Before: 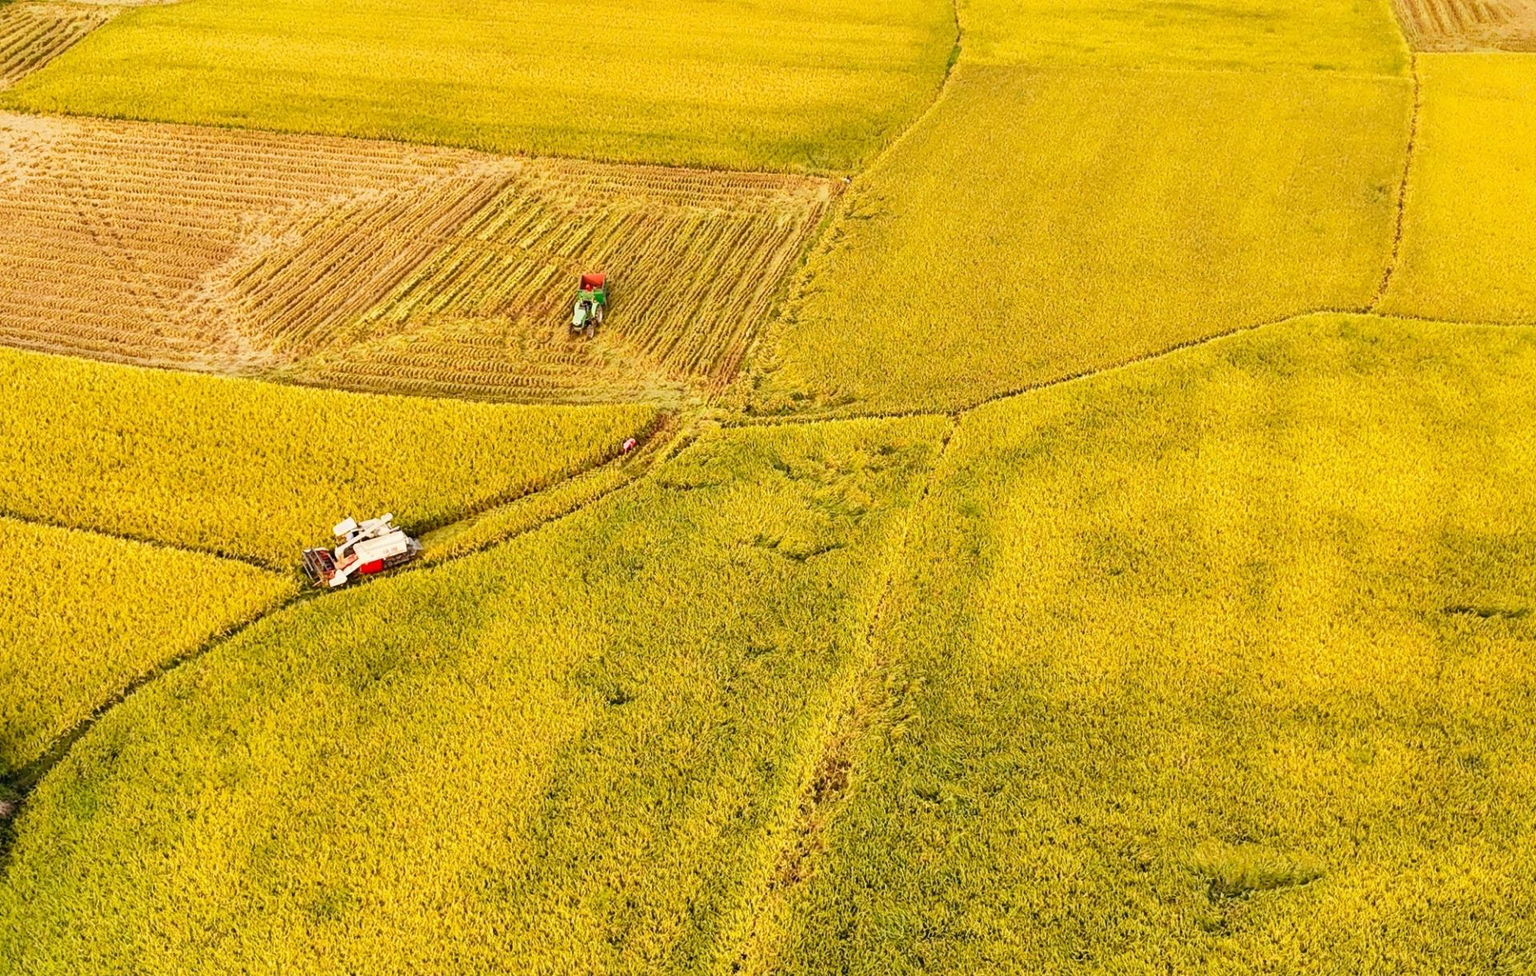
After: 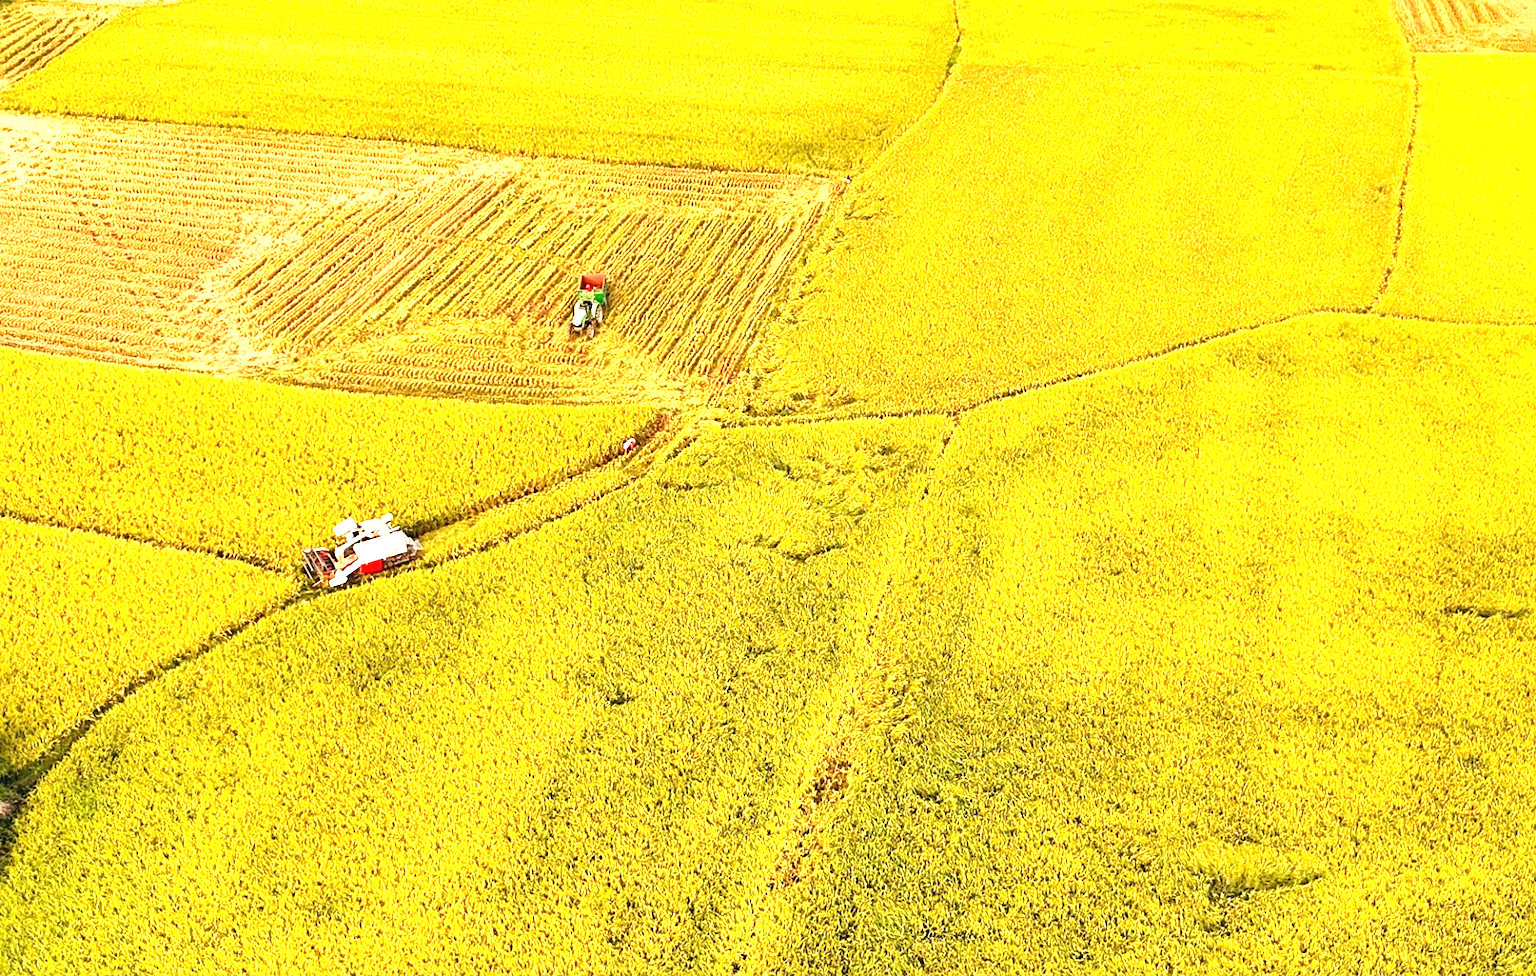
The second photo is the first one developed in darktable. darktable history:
exposure: exposure 1.065 EV, compensate exposure bias true, compensate highlight preservation false
sharpen: amount 0.216
